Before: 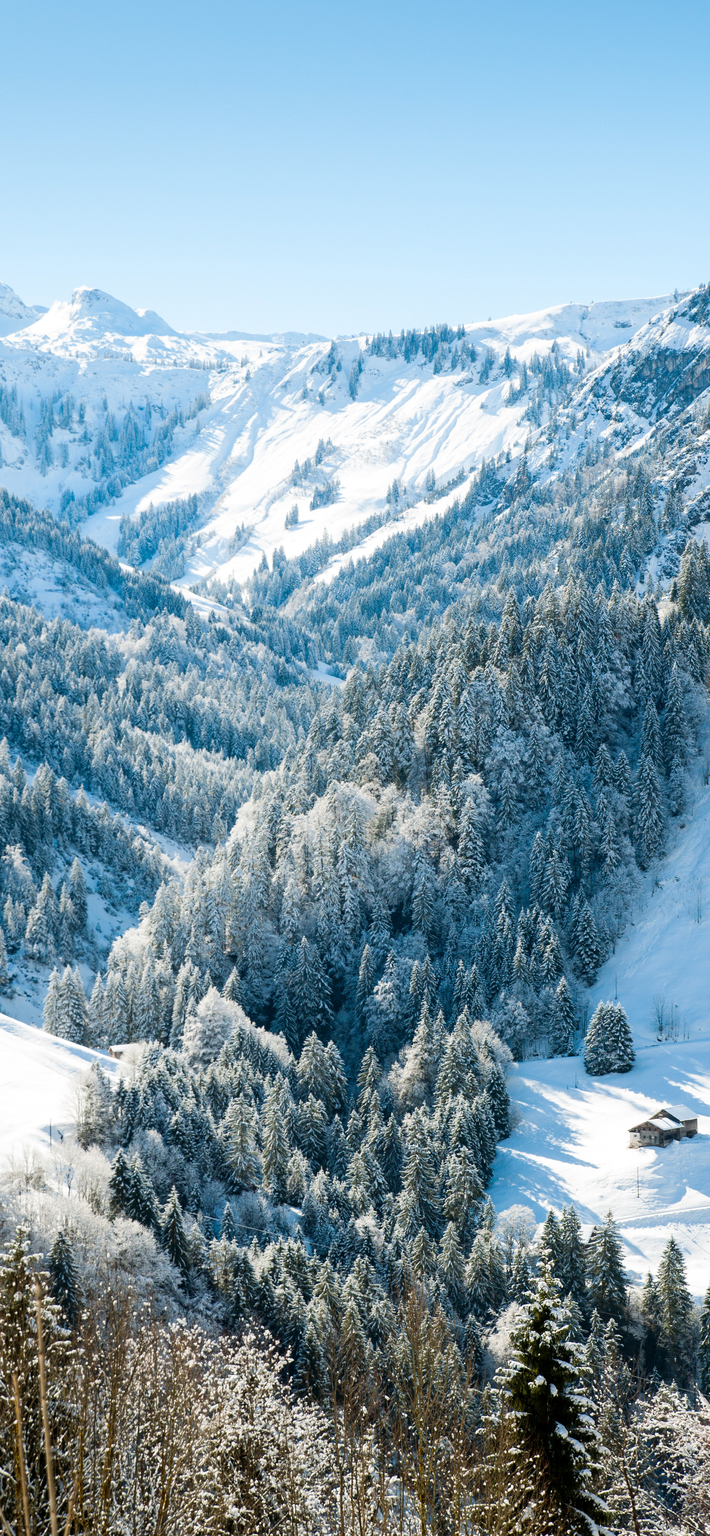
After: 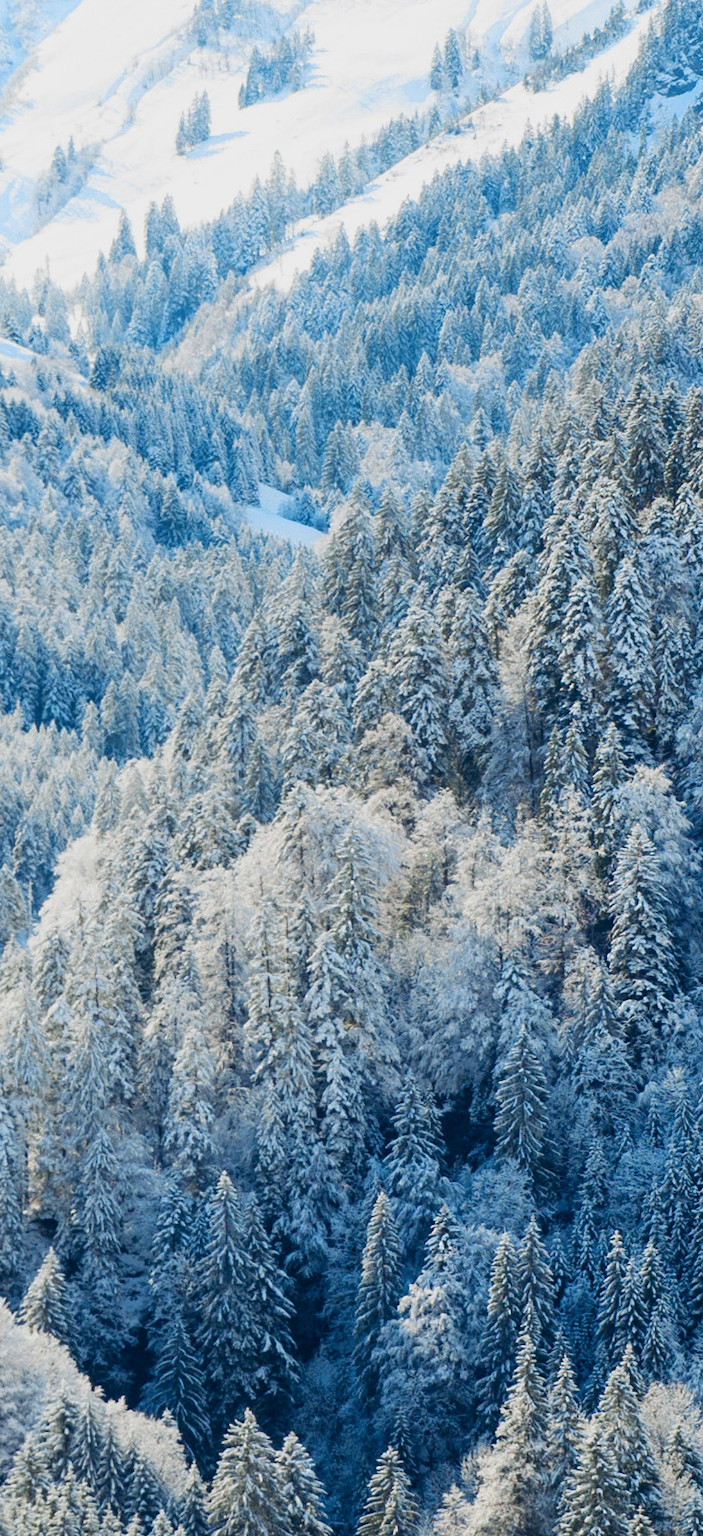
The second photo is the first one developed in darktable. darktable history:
crop: left 30.2%, top 30.452%, right 30.155%, bottom 29.531%
color zones: curves: ch0 [(0, 0.5) (0.125, 0.4) (0.25, 0.5) (0.375, 0.4) (0.5, 0.4) (0.625, 0.6) (0.75, 0.6) (0.875, 0.5)]; ch1 [(0, 0.35) (0.125, 0.45) (0.25, 0.35) (0.375, 0.35) (0.5, 0.35) (0.625, 0.35) (0.75, 0.45) (0.875, 0.35)]; ch2 [(0, 0.6) (0.125, 0.5) (0.25, 0.5) (0.375, 0.6) (0.5, 0.6) (0.625, 0.5) (0.75, 0.5) (0.875, 0.5)]
color balance rgb: shadows lift › luminance -21.241%, shadows lift › chroma 6.529%, shadows lift › hue 273.03°, perceptual saturation grading › global saturation 30.716%, contrast -10.451%
